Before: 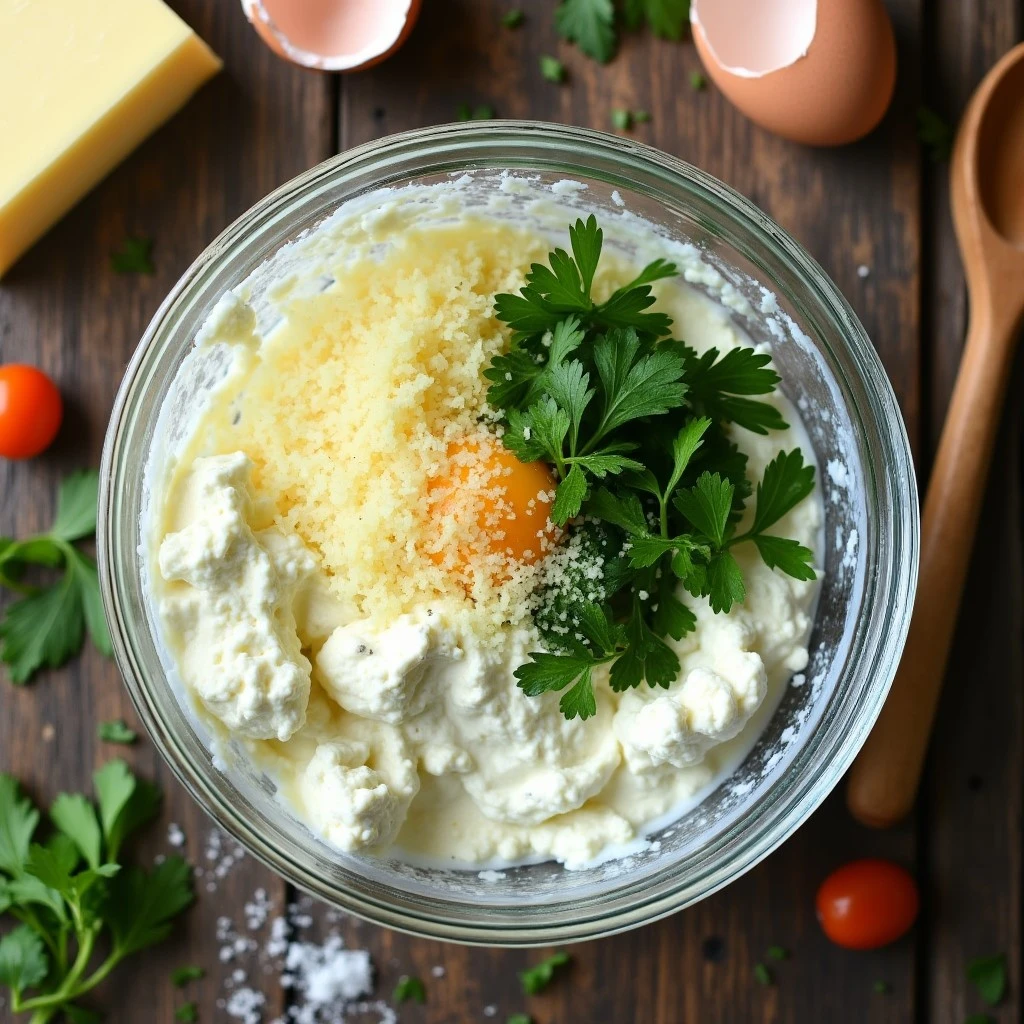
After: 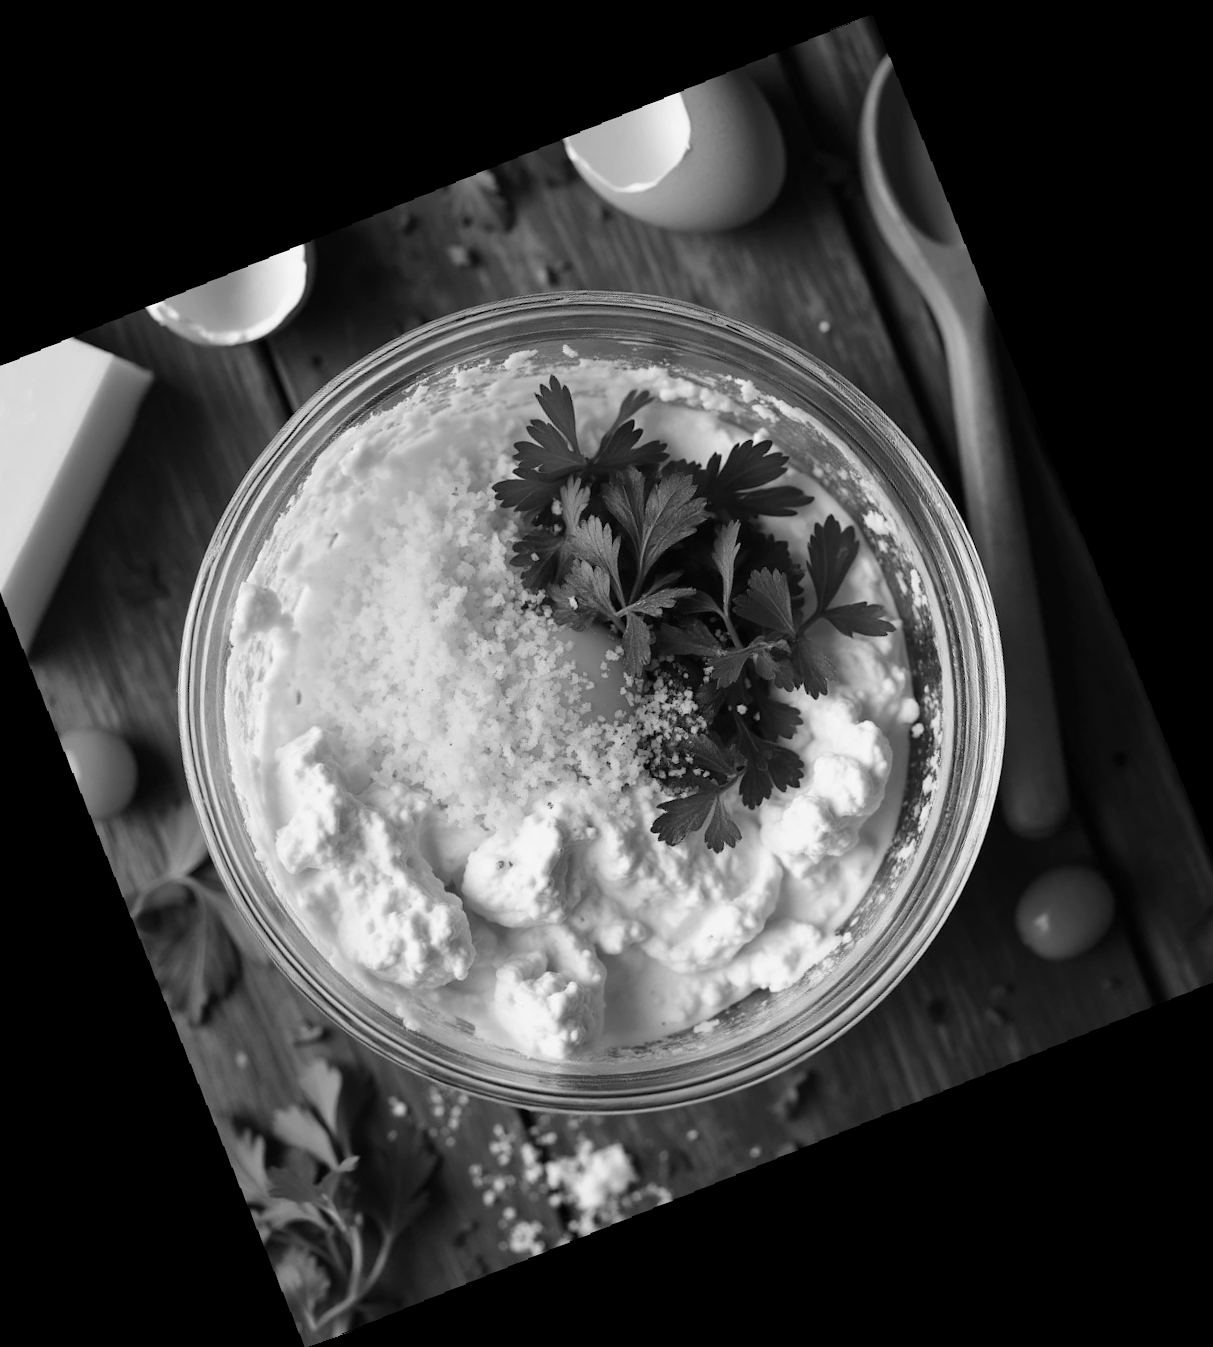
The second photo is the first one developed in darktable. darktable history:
rotate and perspective: rotation -2.56°, automatic cropping off
crop and rotate: angle 19.43°, left 6.812%, right 4.125%, bottom 1.087%
color calibration: output gray [0.22, 0.42, 0.37, 0], gray › normalize channels true, illuminant same as pipeline (D50), adaptation XYZ, x 0.346, y 0.359, gamut compression 0
